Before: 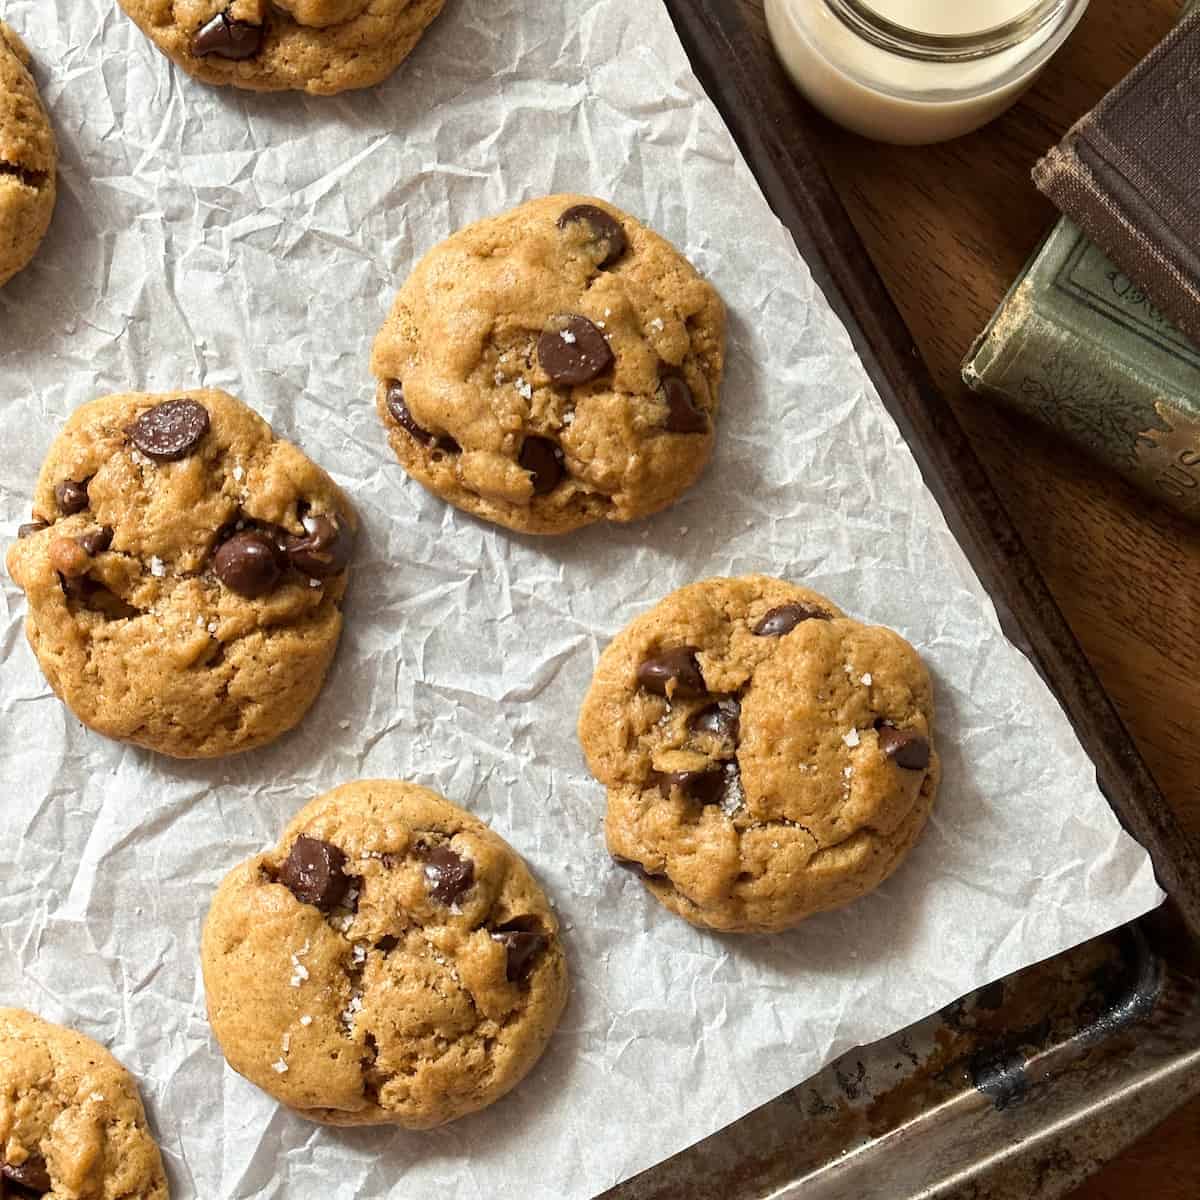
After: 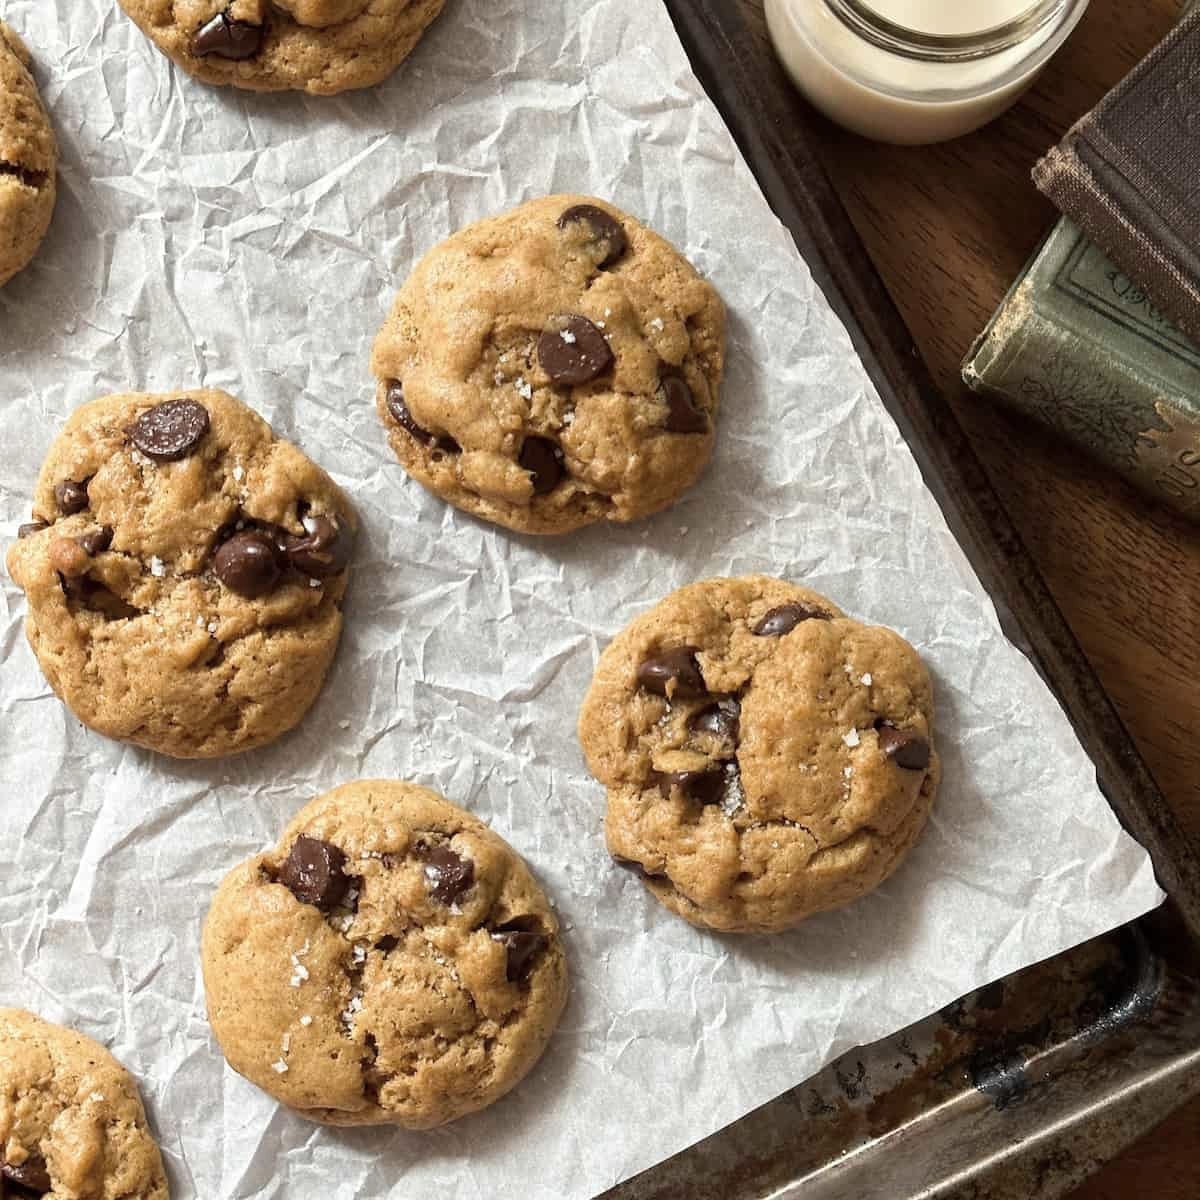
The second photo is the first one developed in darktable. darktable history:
color correction: highlights b* 0.032, saturation 0.815
